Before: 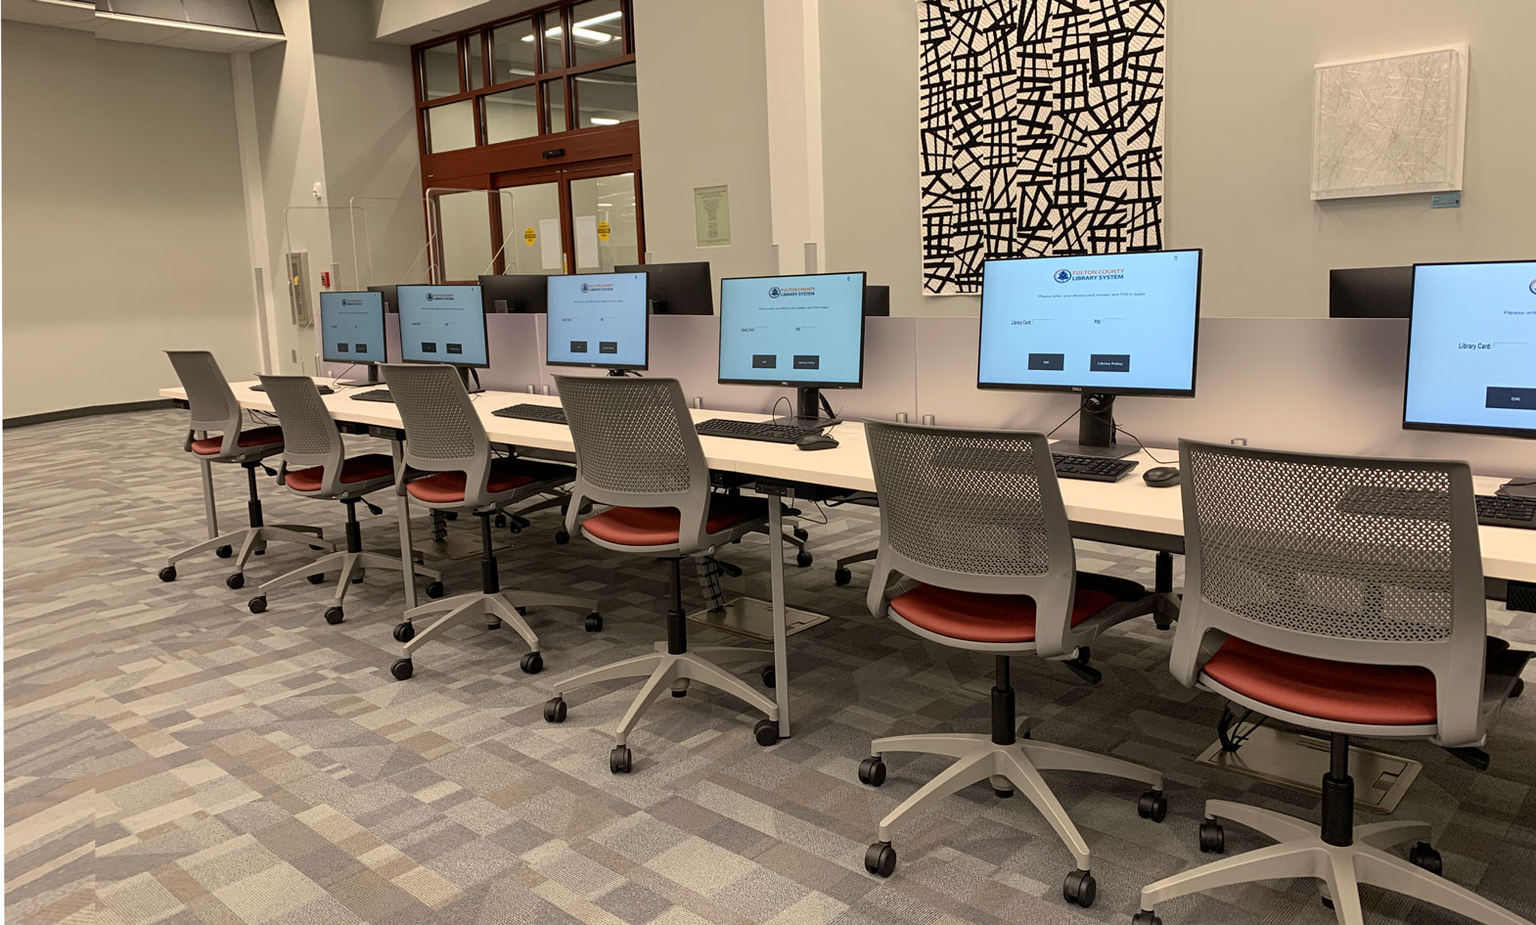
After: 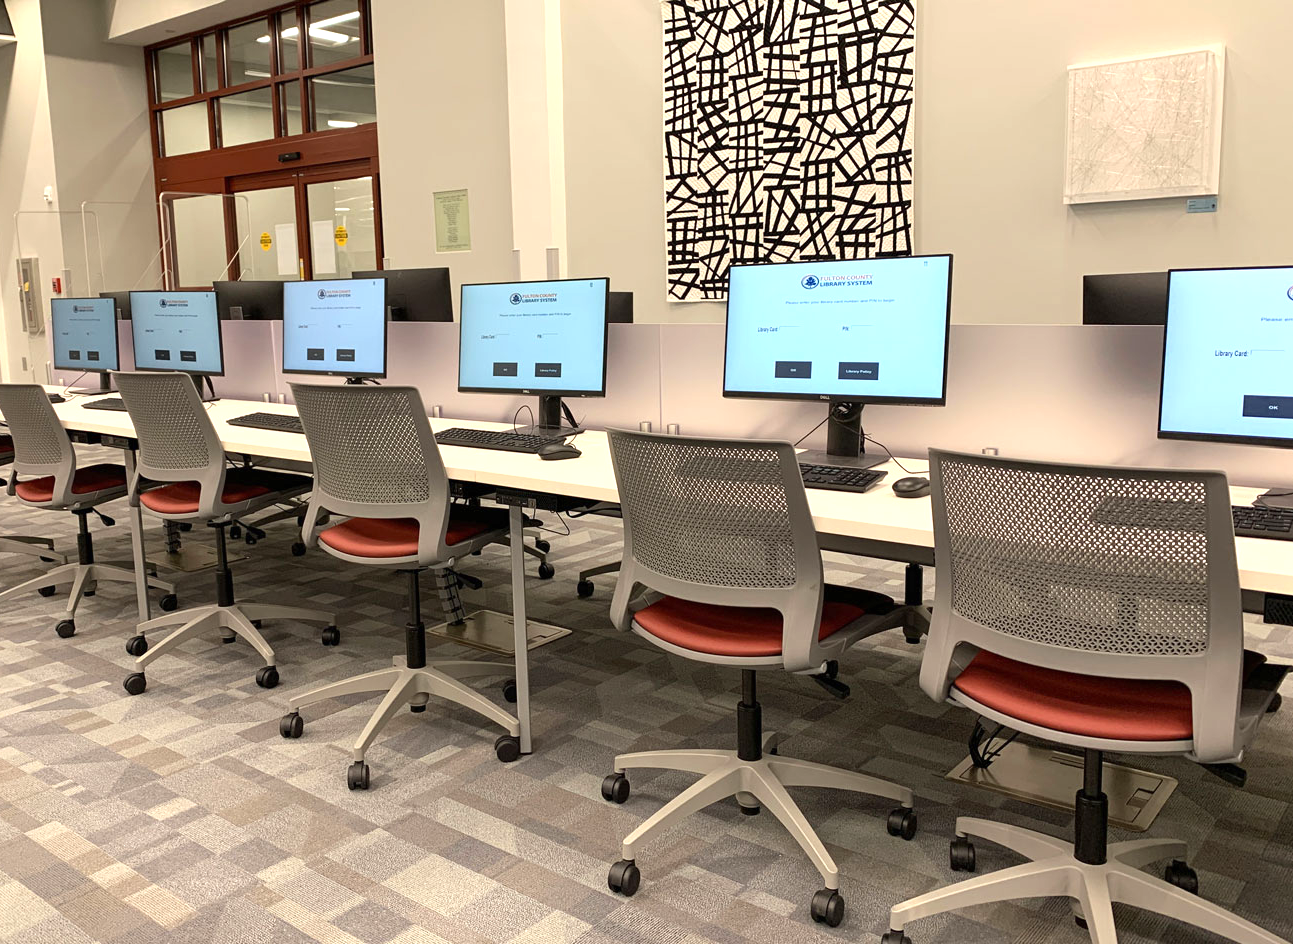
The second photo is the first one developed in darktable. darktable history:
exposure: black level correction 0, exposure 0.68 EV, compensate exposure bias true, compensate highlight preservation false
crop: left 17.582%, bottom 0.031%
